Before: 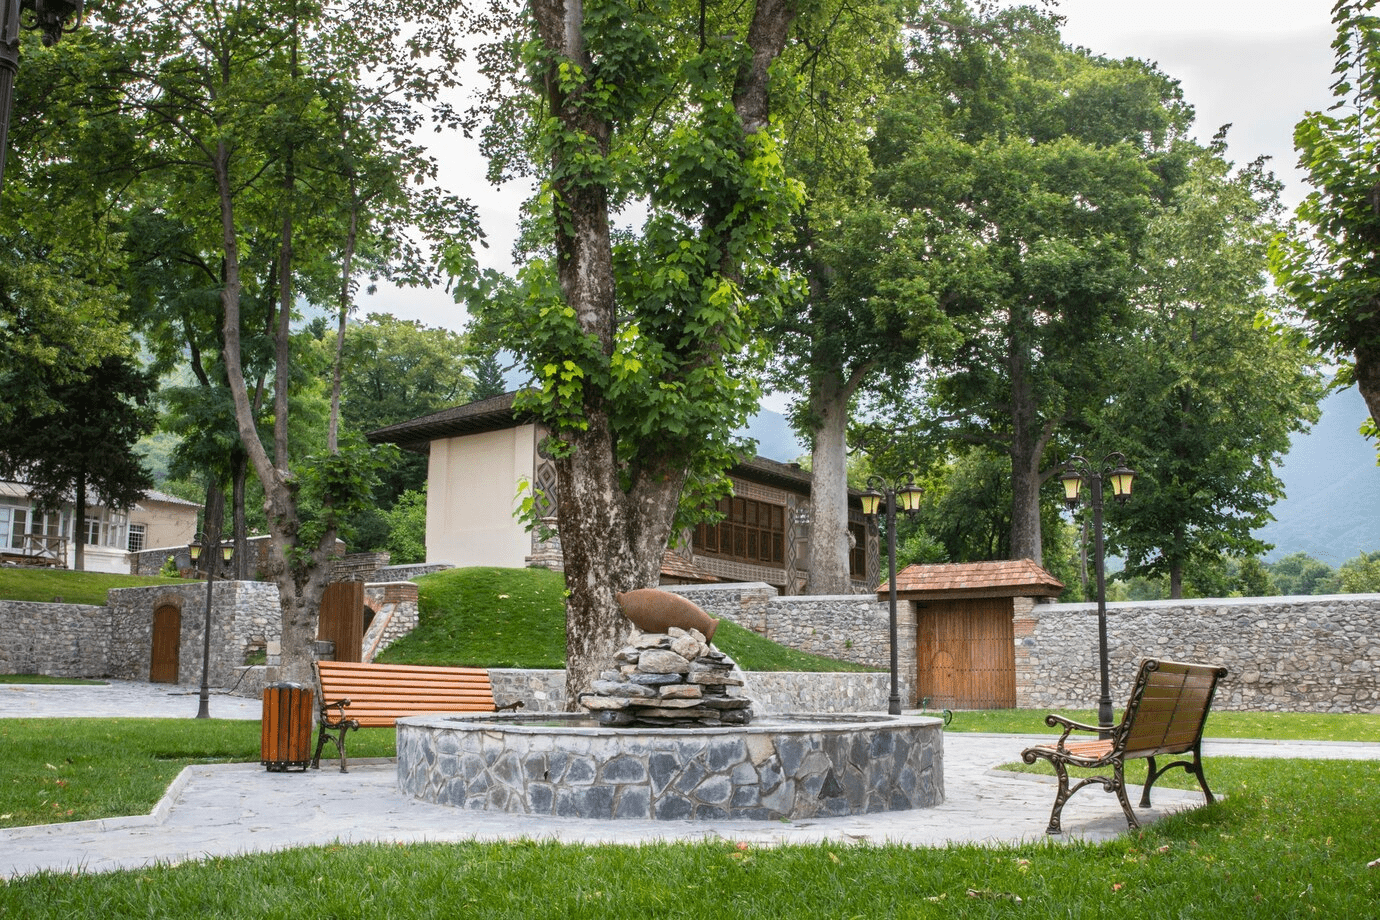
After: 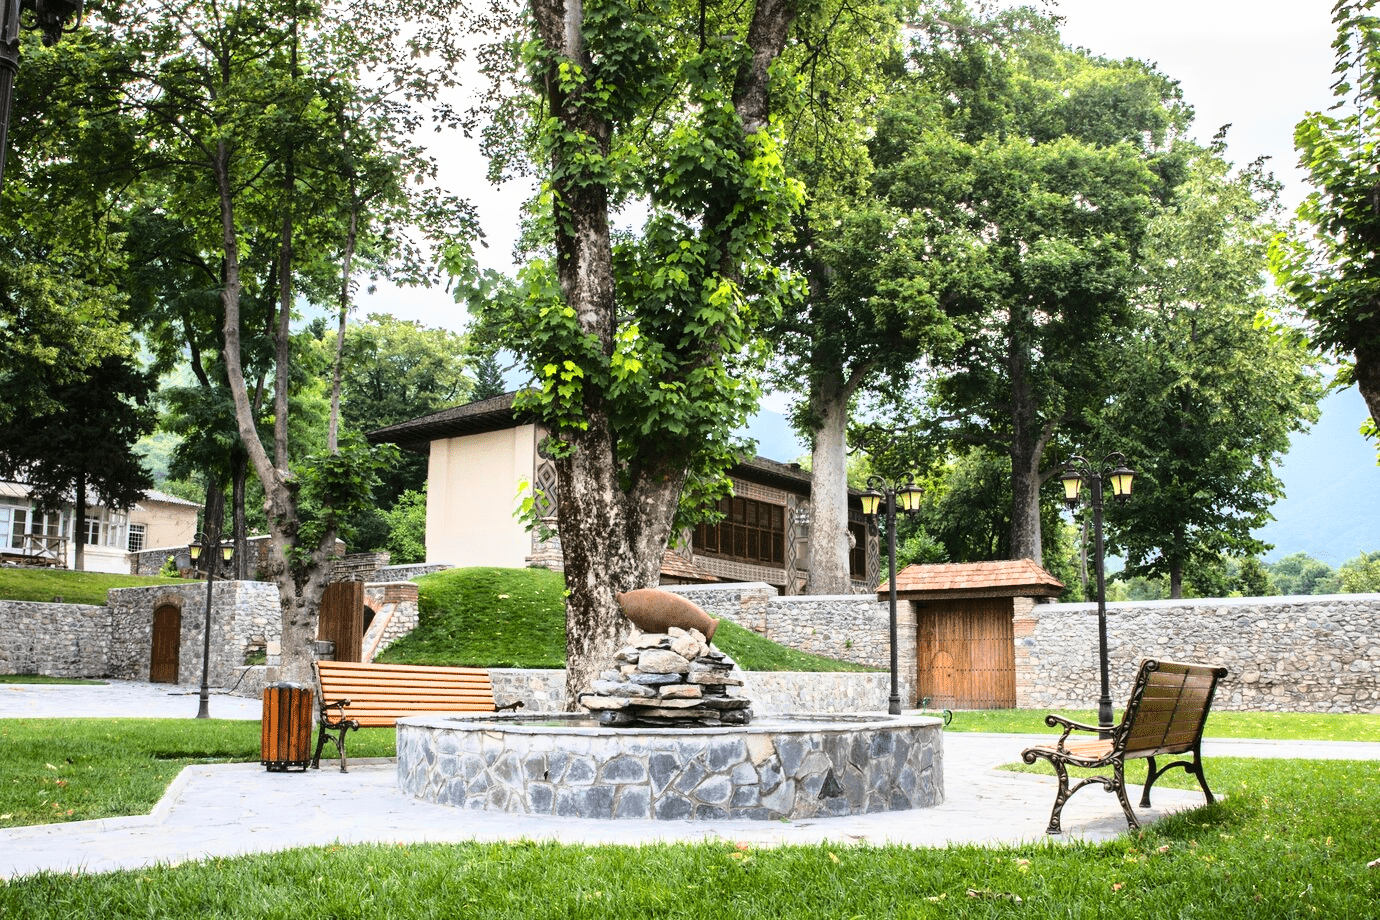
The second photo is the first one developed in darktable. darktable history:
base curve: curves: ch0 [(0, 0) (0.04, 0.03) (0.133, 0.232) (0.448, 0.748) (0.843, 0.968) (1, 1)], preserve colors average RGB
